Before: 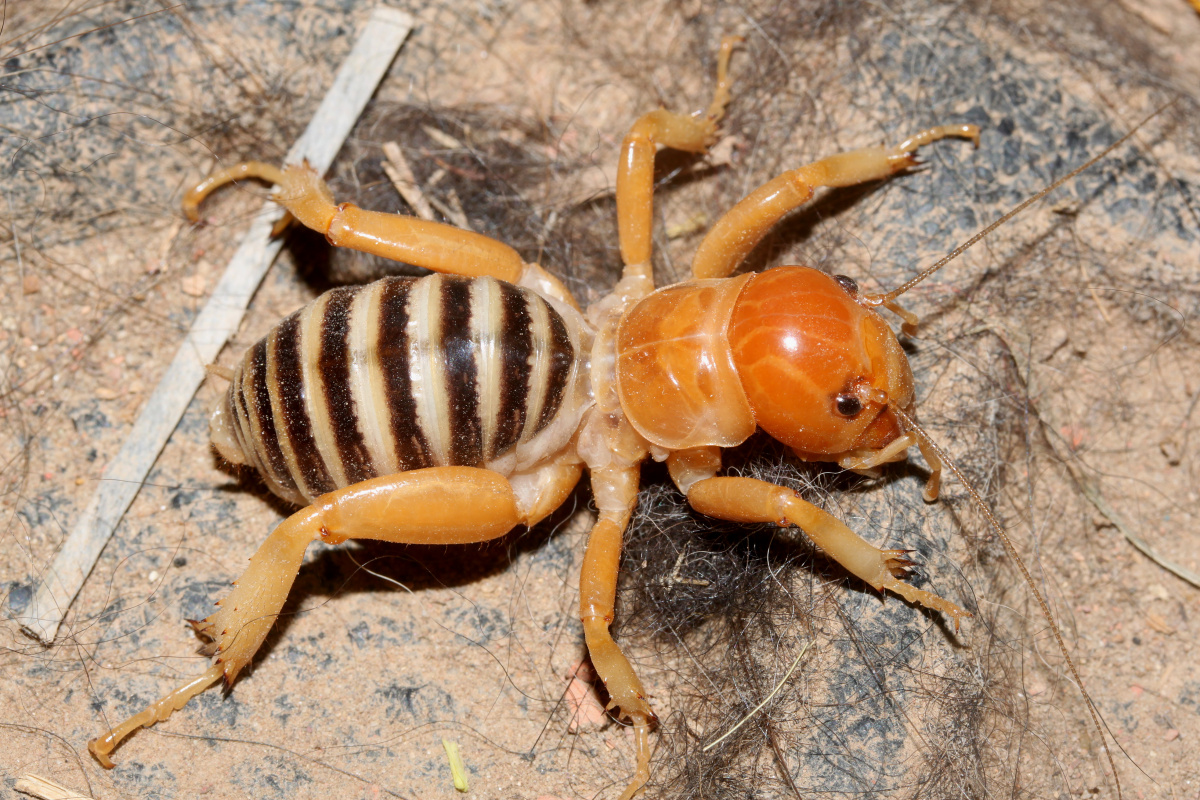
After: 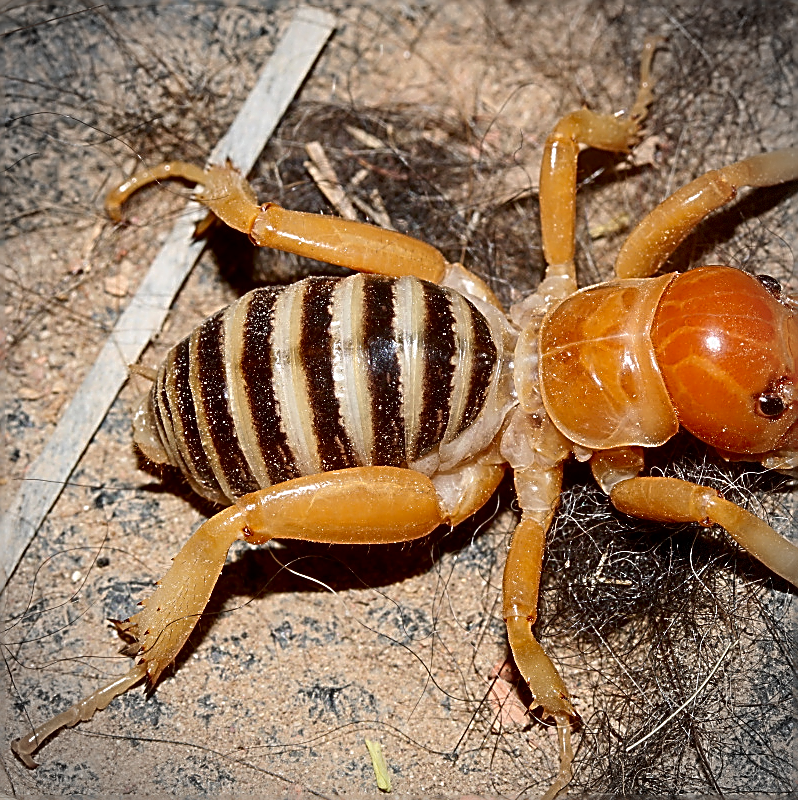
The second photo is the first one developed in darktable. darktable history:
crop and rotate: left 6.467%, right 27.005%
vignetting: automatic ratio true, dithering 8-bit output
sharpen: amount 1.986
contrast brightness saturation: contrast 0.066, brightness -0.125, saturation 0.052
